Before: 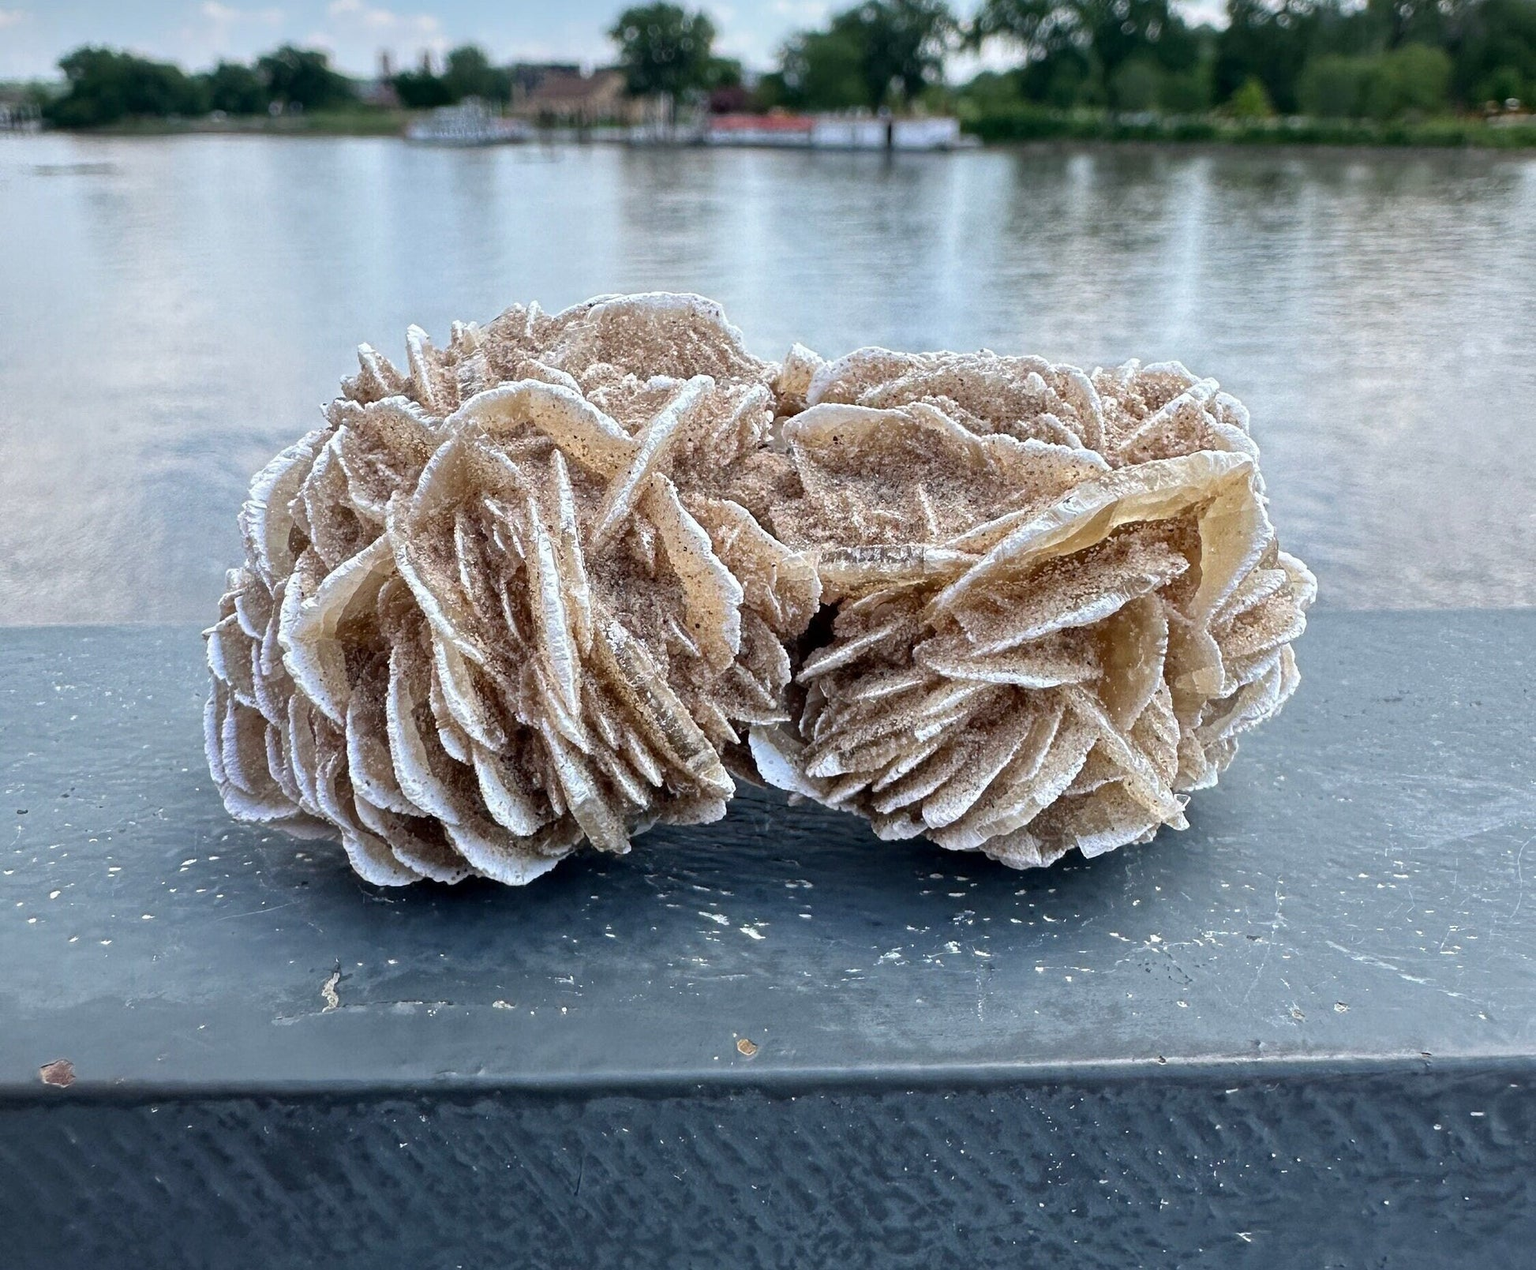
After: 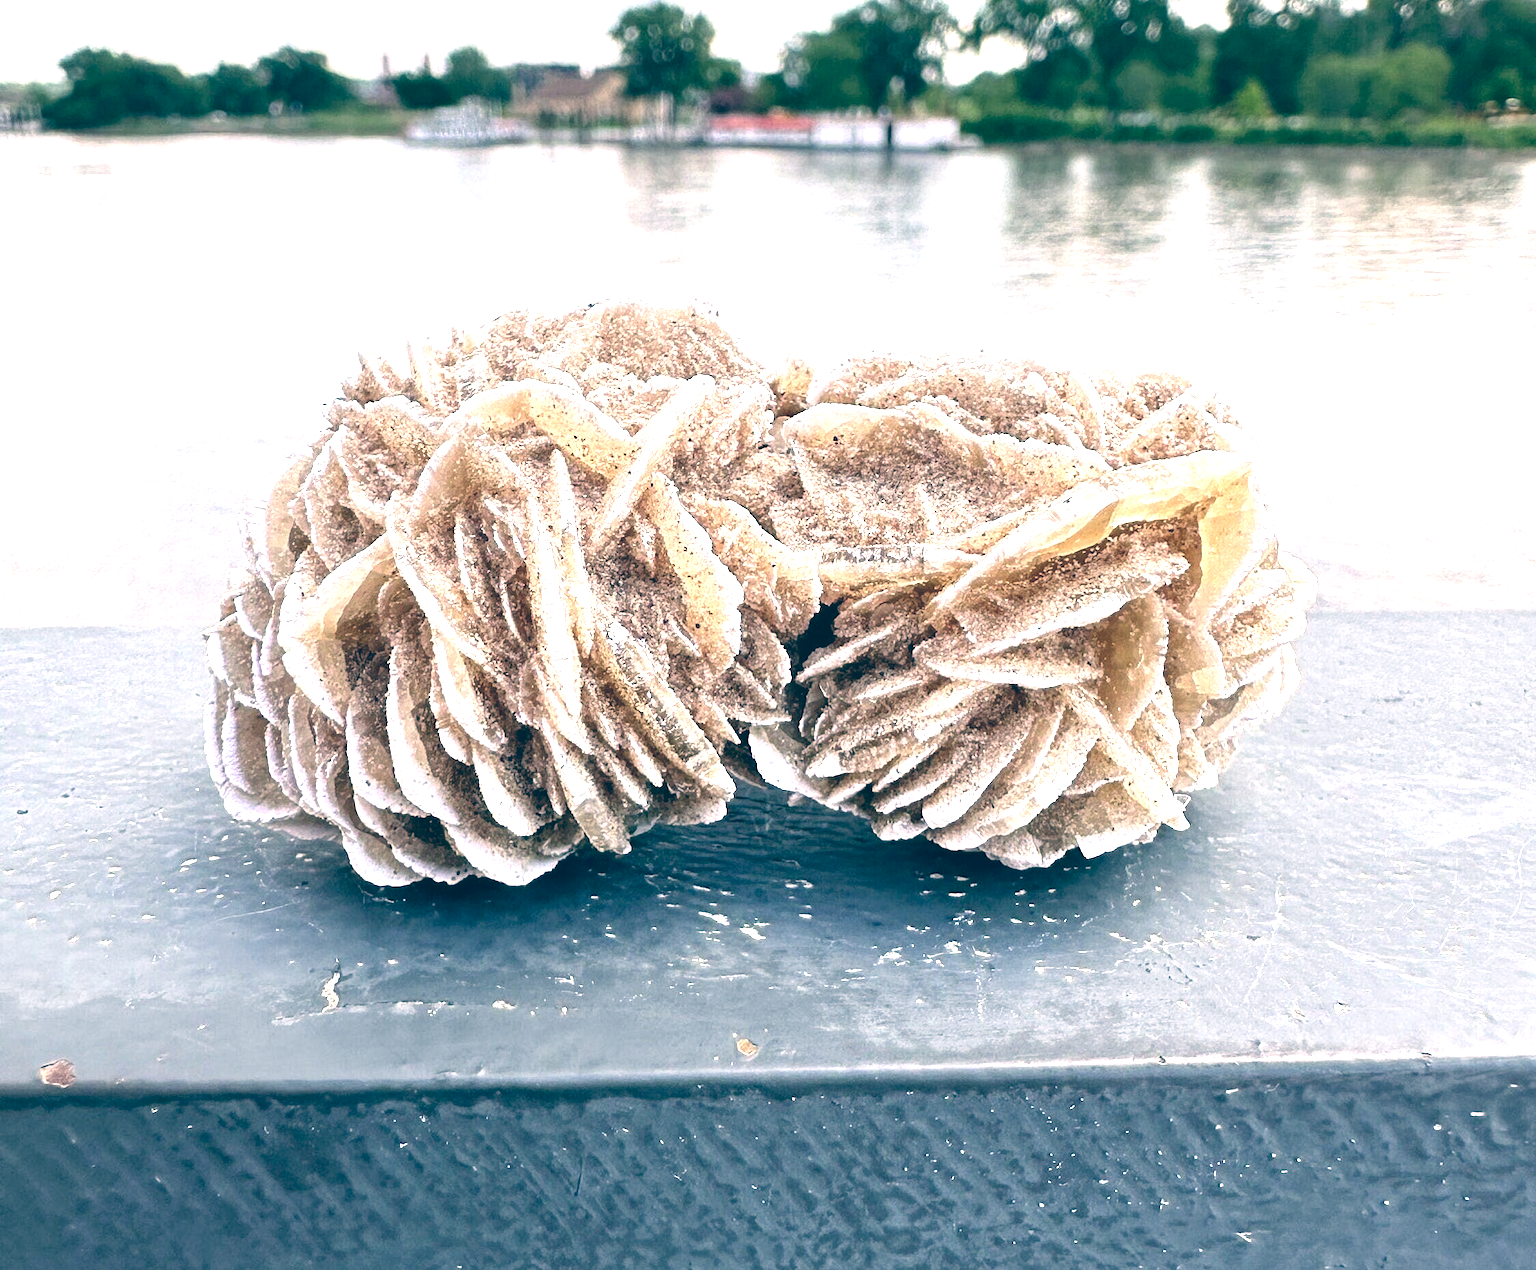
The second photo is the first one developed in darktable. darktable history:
contrast brightness saturation: saturation -0.05
color balance: lift [1.006, 0.985, 1.002, 1.015], gamma [1, 0.953, 1.008, 1.047], gain [1.076, 1.13, 1.004, 0.87]
exposure: black level correction 0, exposure 1.2 EV, compensate highlight preservation false
